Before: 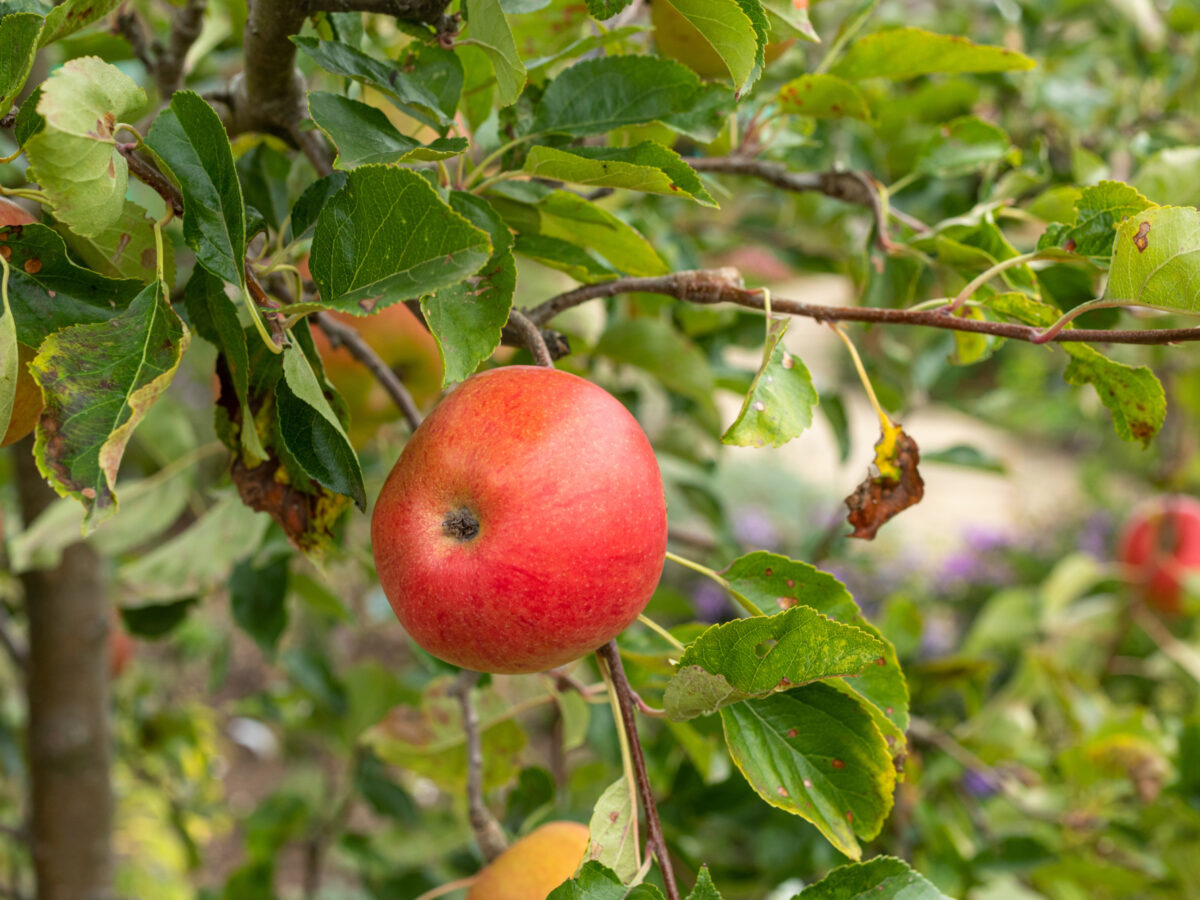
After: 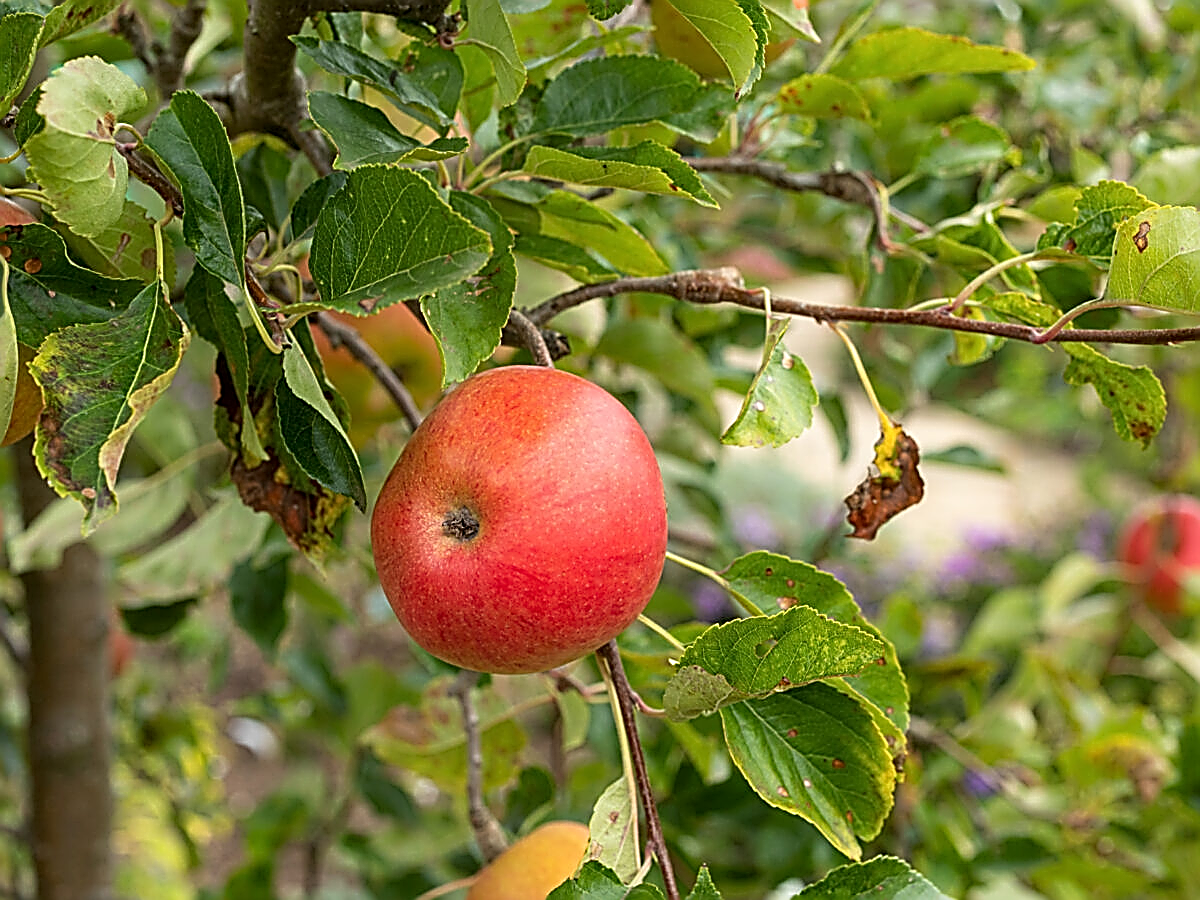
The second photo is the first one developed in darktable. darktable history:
sharpen: amount 1.985
shadows and highlights: shadows -30.96, highlights 29.23
